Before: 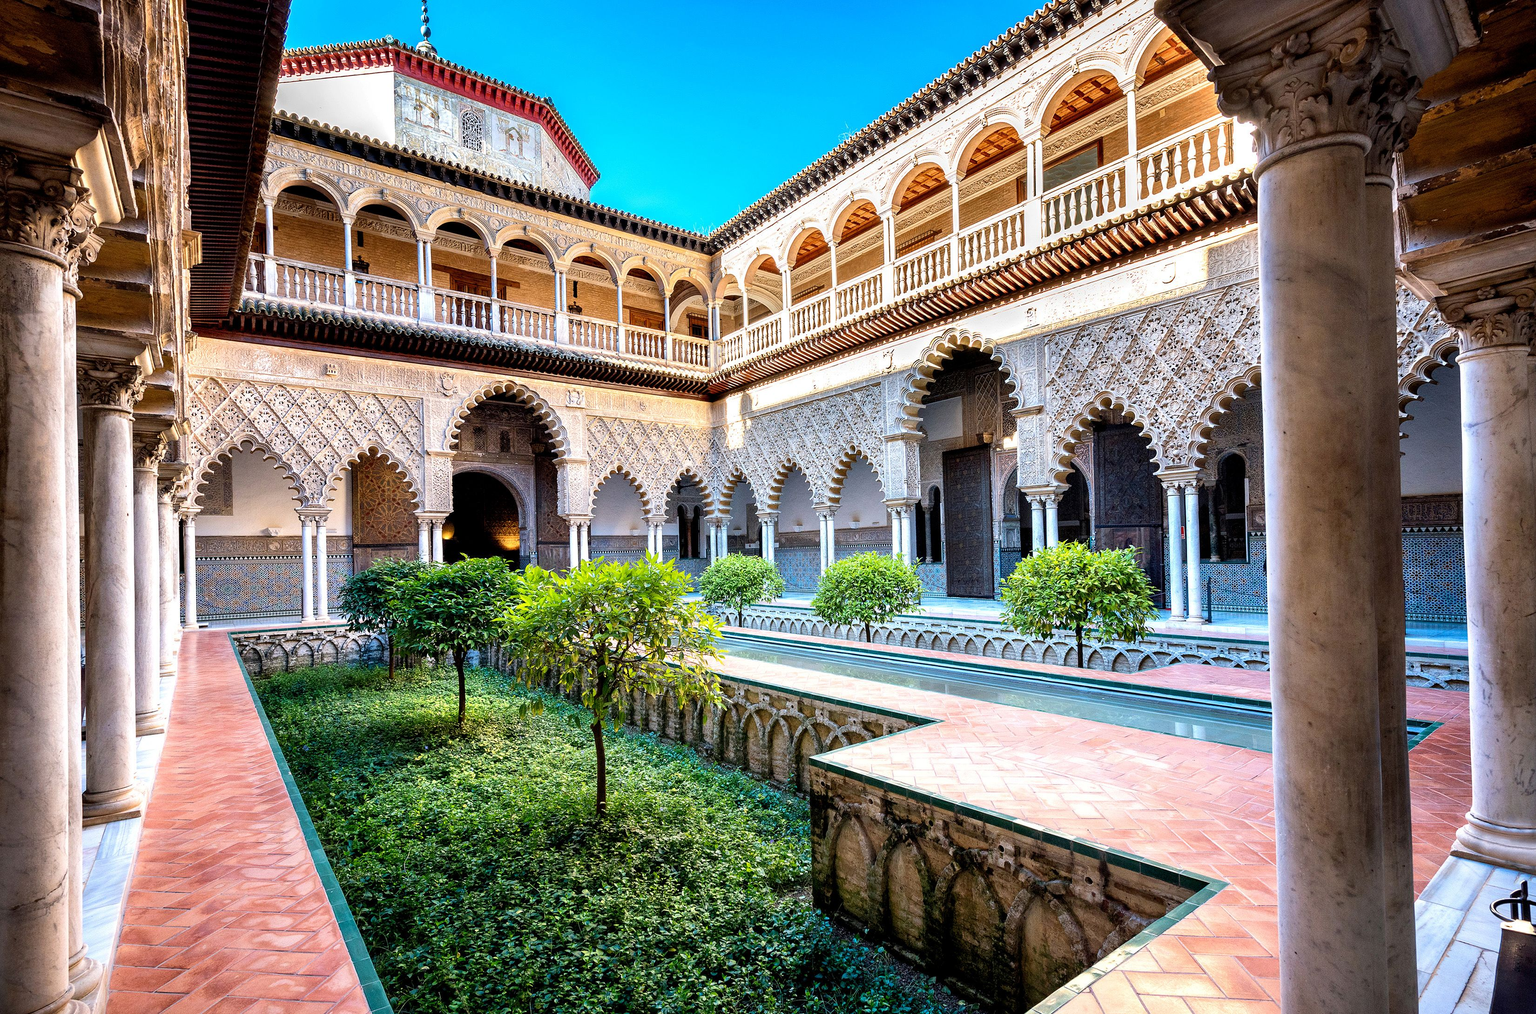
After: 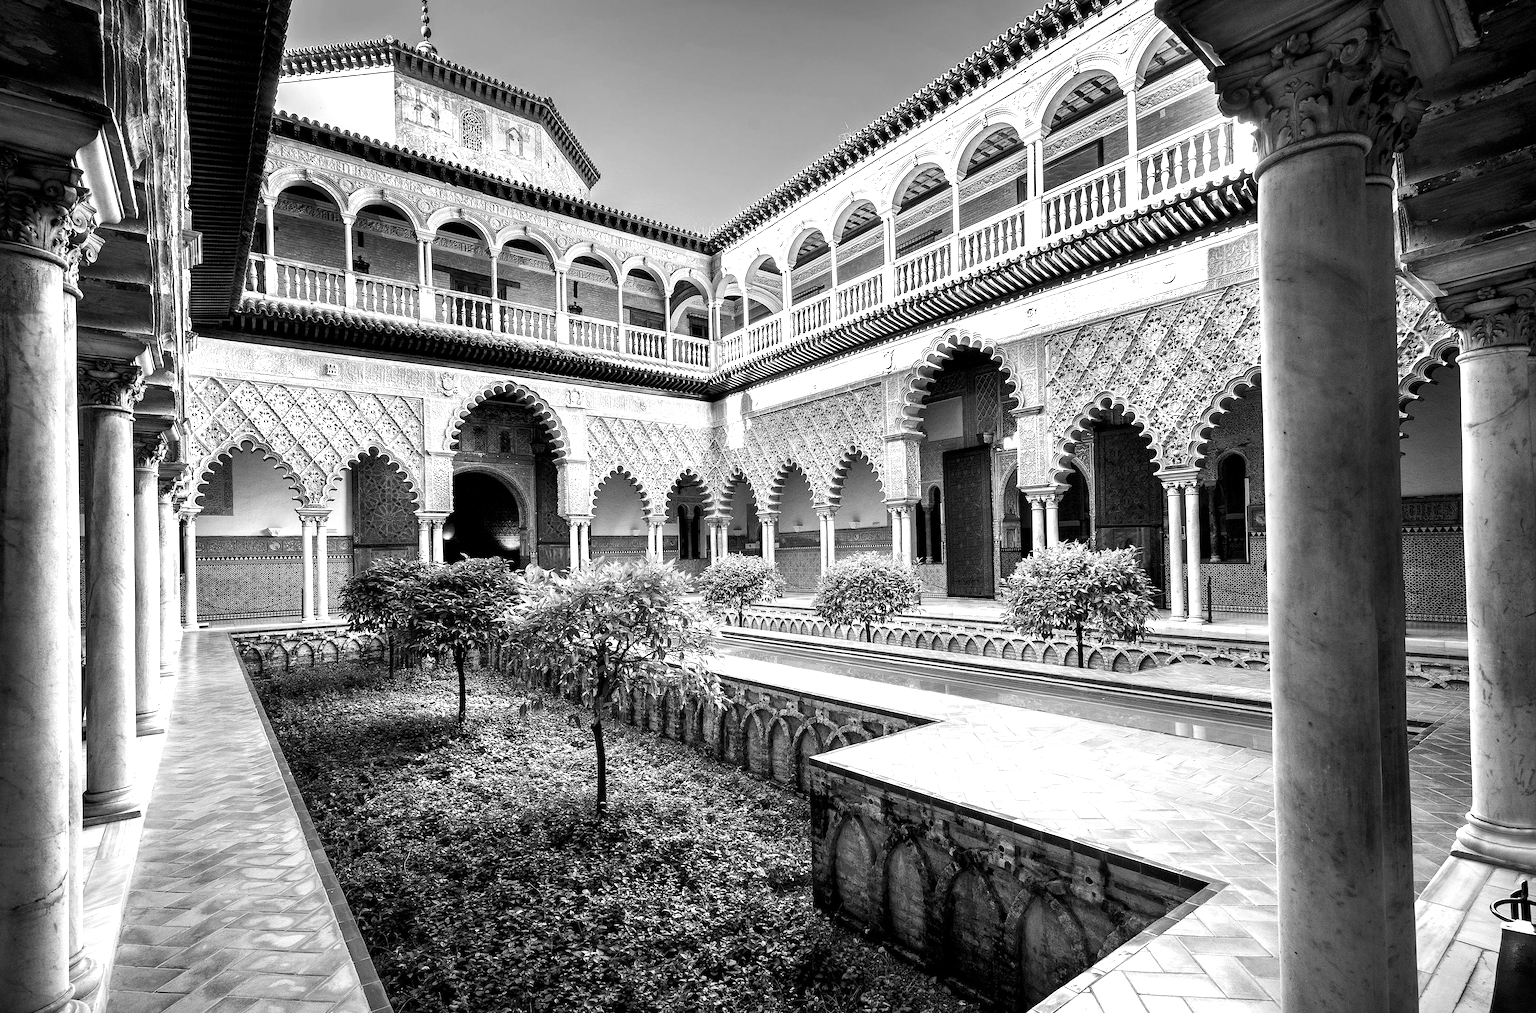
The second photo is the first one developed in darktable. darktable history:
monochrome: a 30.25, b 92.03
color balance rgb: linear chroma grading › global chroma 9%, perceptual saturation grading › global saturation 36%, perceptual saturation grading › shadows 35%, perceptual brilliance grading › global brilliance 15%, perceptual brilliance grading › shadows -35%, global vibrance 15%
